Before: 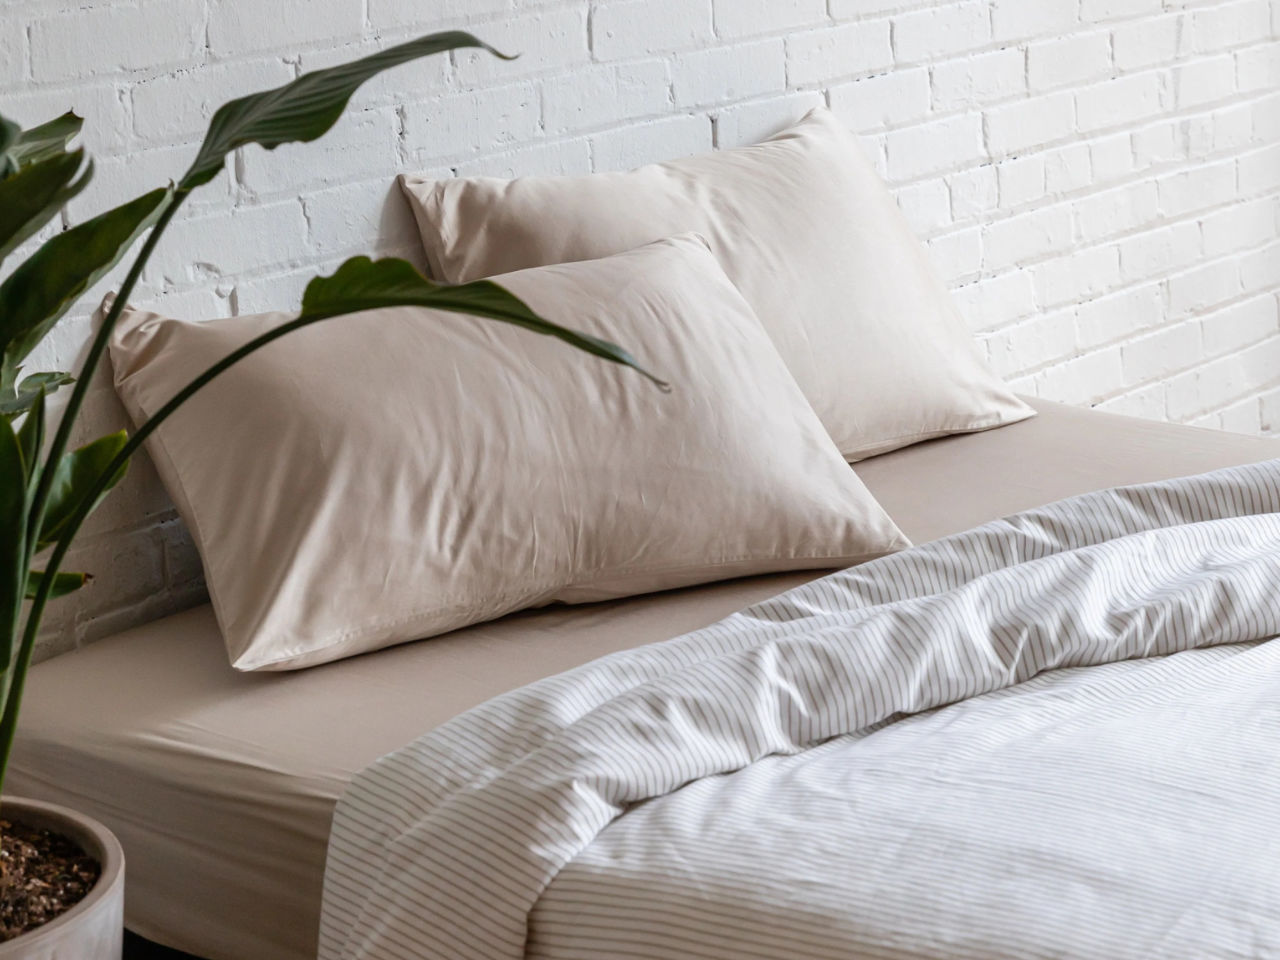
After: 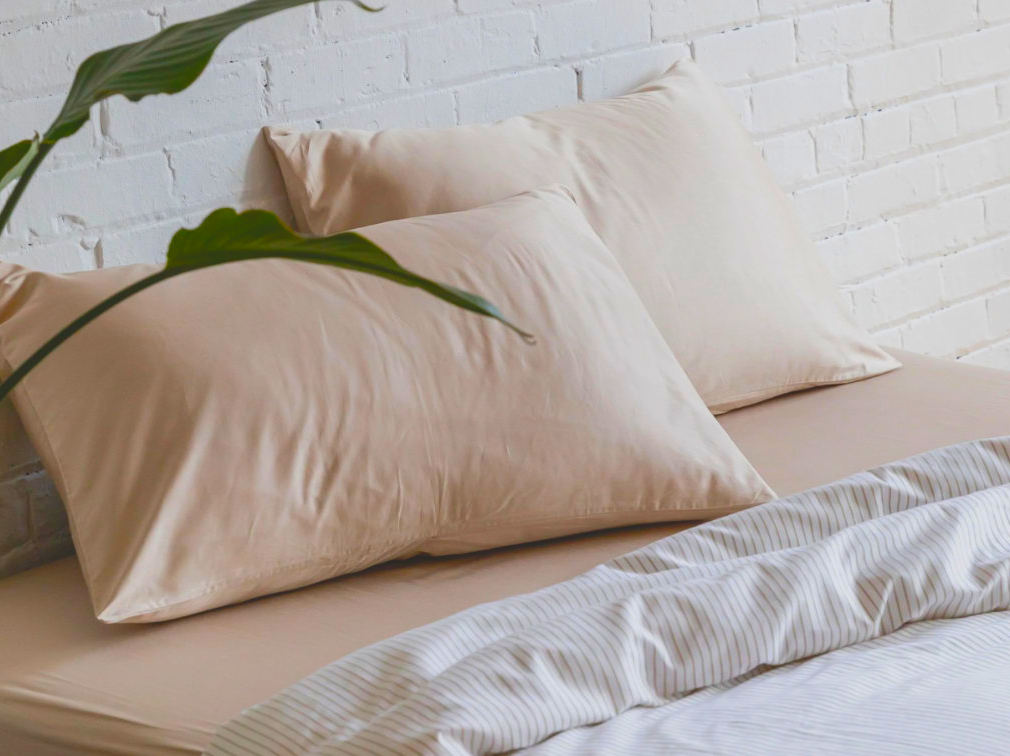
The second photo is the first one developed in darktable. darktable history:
crop and rotate: left 10.573%, top 5.014%, right 10.456%, bottom 16.217%
color balance rgb: power › hue 313.78°, global offset › luminance 0.771%, linear chroma grading › global chroma 41.969%, perceptual saturation grading › global saturation 19.326%, perceptual brilliance grading › highlights 10.219%, perceptual brilliance grading › mid-tones 5%, contrast -29.497%
